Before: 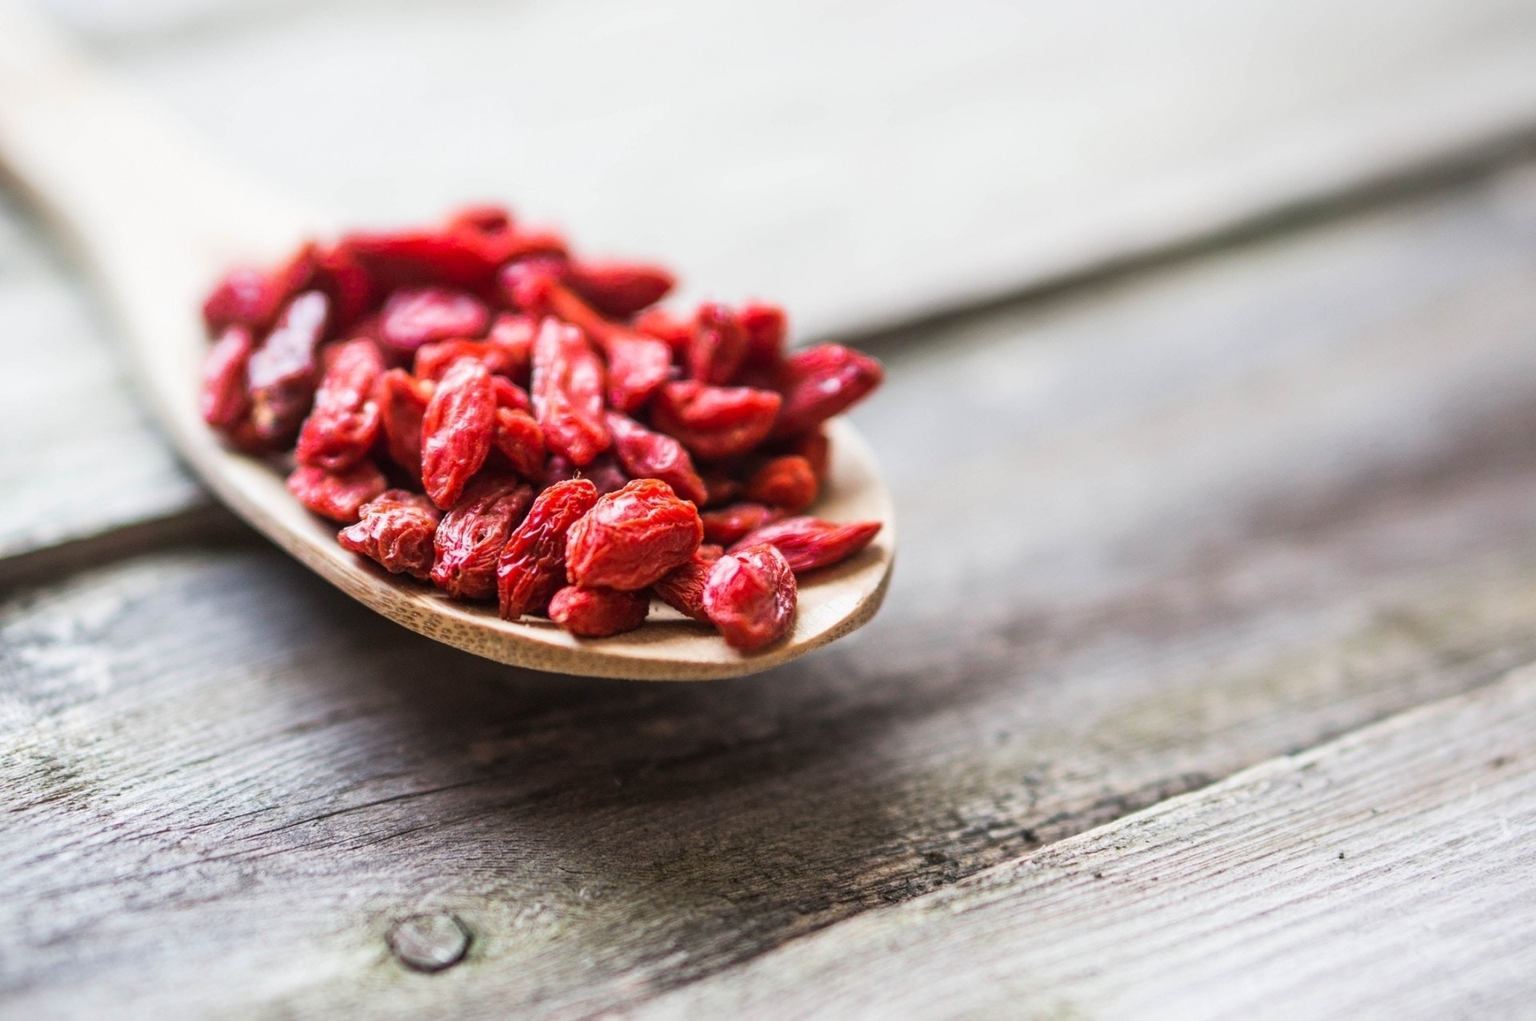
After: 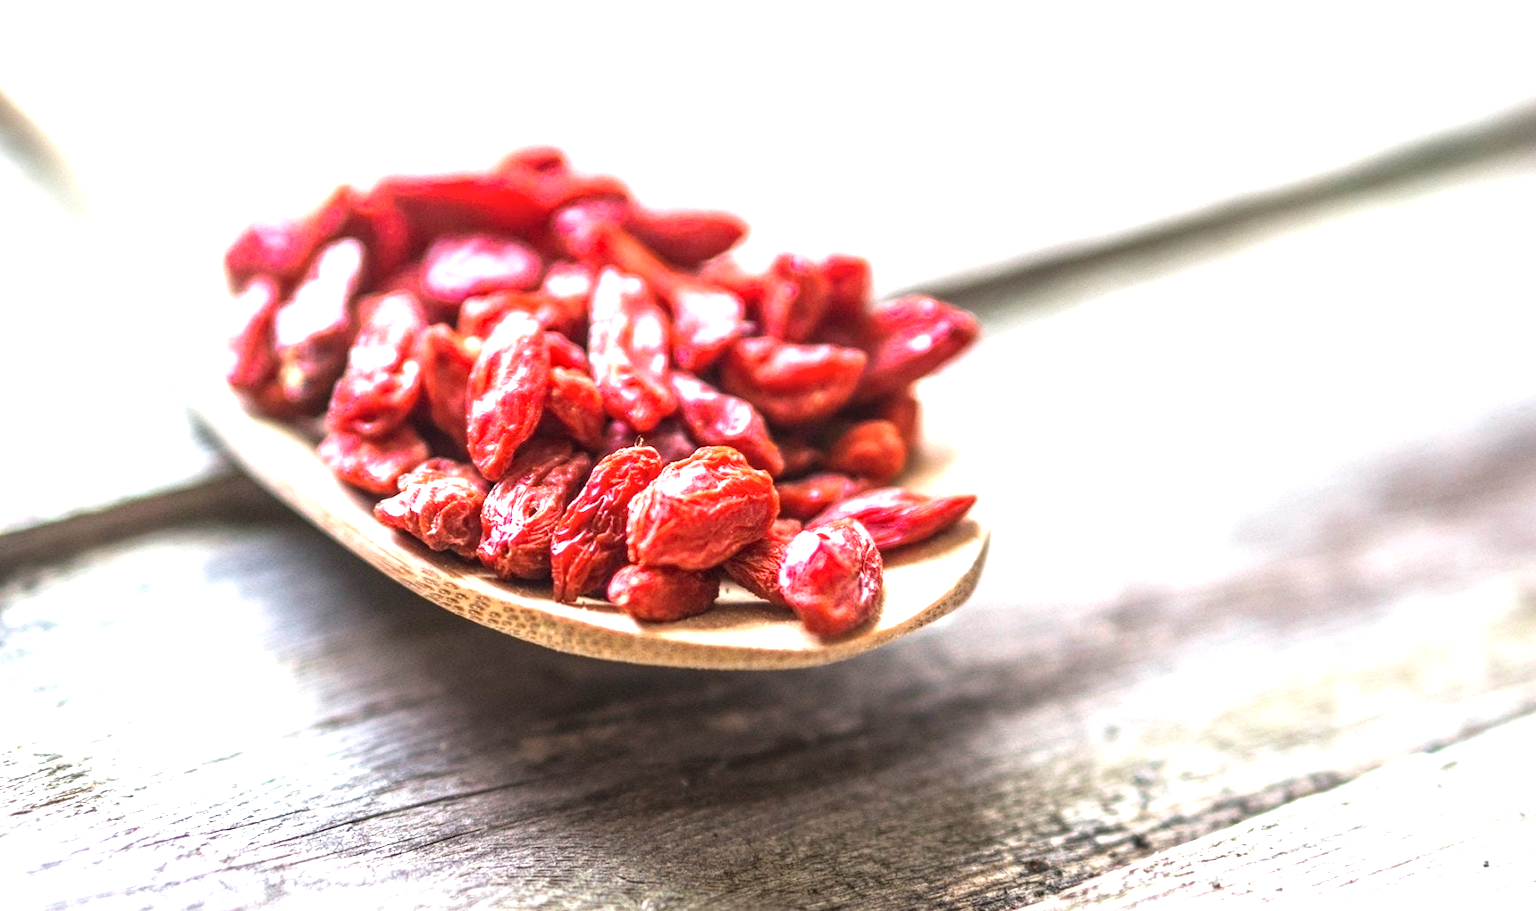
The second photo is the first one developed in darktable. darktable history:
crop: top 7.49%, right 9.717%, bottom 11.943%
local contrast: on, module defaults
exposure: exposure 1.15 EV, compensate highlight preservation false
